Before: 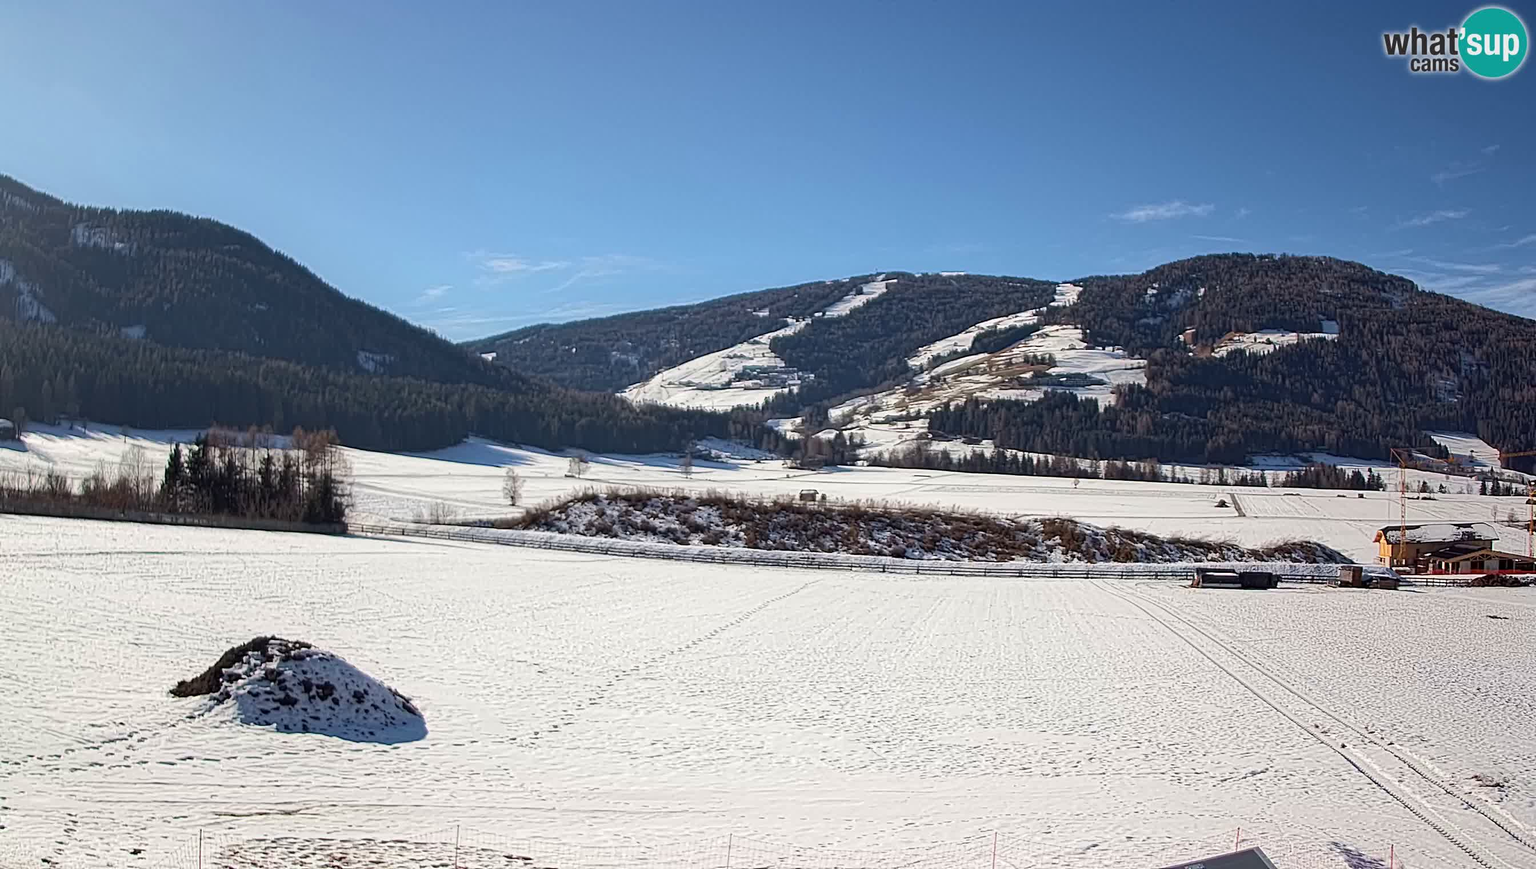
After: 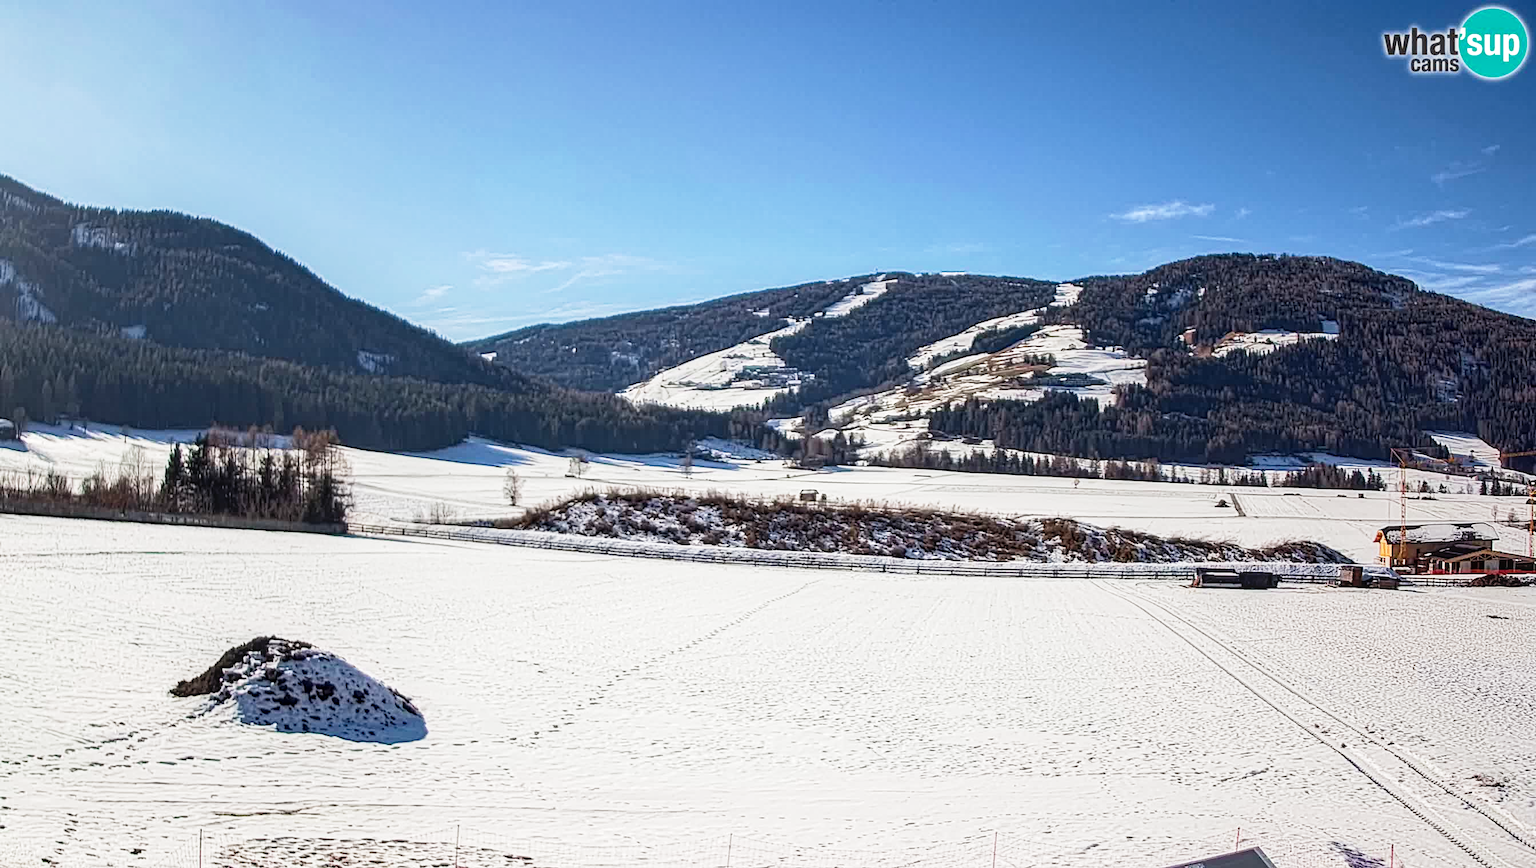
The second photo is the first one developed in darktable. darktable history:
local contrast: on, module defaults
tone curve: curves: ch0 [(0, 0) (0.051, 0.027) (0.096, 0.071) (0.241, 0.247) (0.455, 0.52) (0.594, 0.692) (0.715, 0.845) (0.84, 0.936) (1, 1)]; ch1 [(0, 0) (0.1, 0.038) (0.318, 0.243) (0.399, 0.351) (0.478, 0.469) (0.499, 0.499) (0.534, 0.549) (0.565, 0.605) (0.601, 0.644) (0.666, 0.701) (1, 1)]; ch2 [(0, 0) (0.453, 0.45) (0.479, 0.483) (0.504, 0.499) (0.52, 0.508) (0.561, 0.573) (0.592, 0.617) (0.824, 0.815) (1, 1)], preserve colors none
tone equalizer: edges refinement/feathering 500, mask exposure compensation -1.57 EV, preserve details no
